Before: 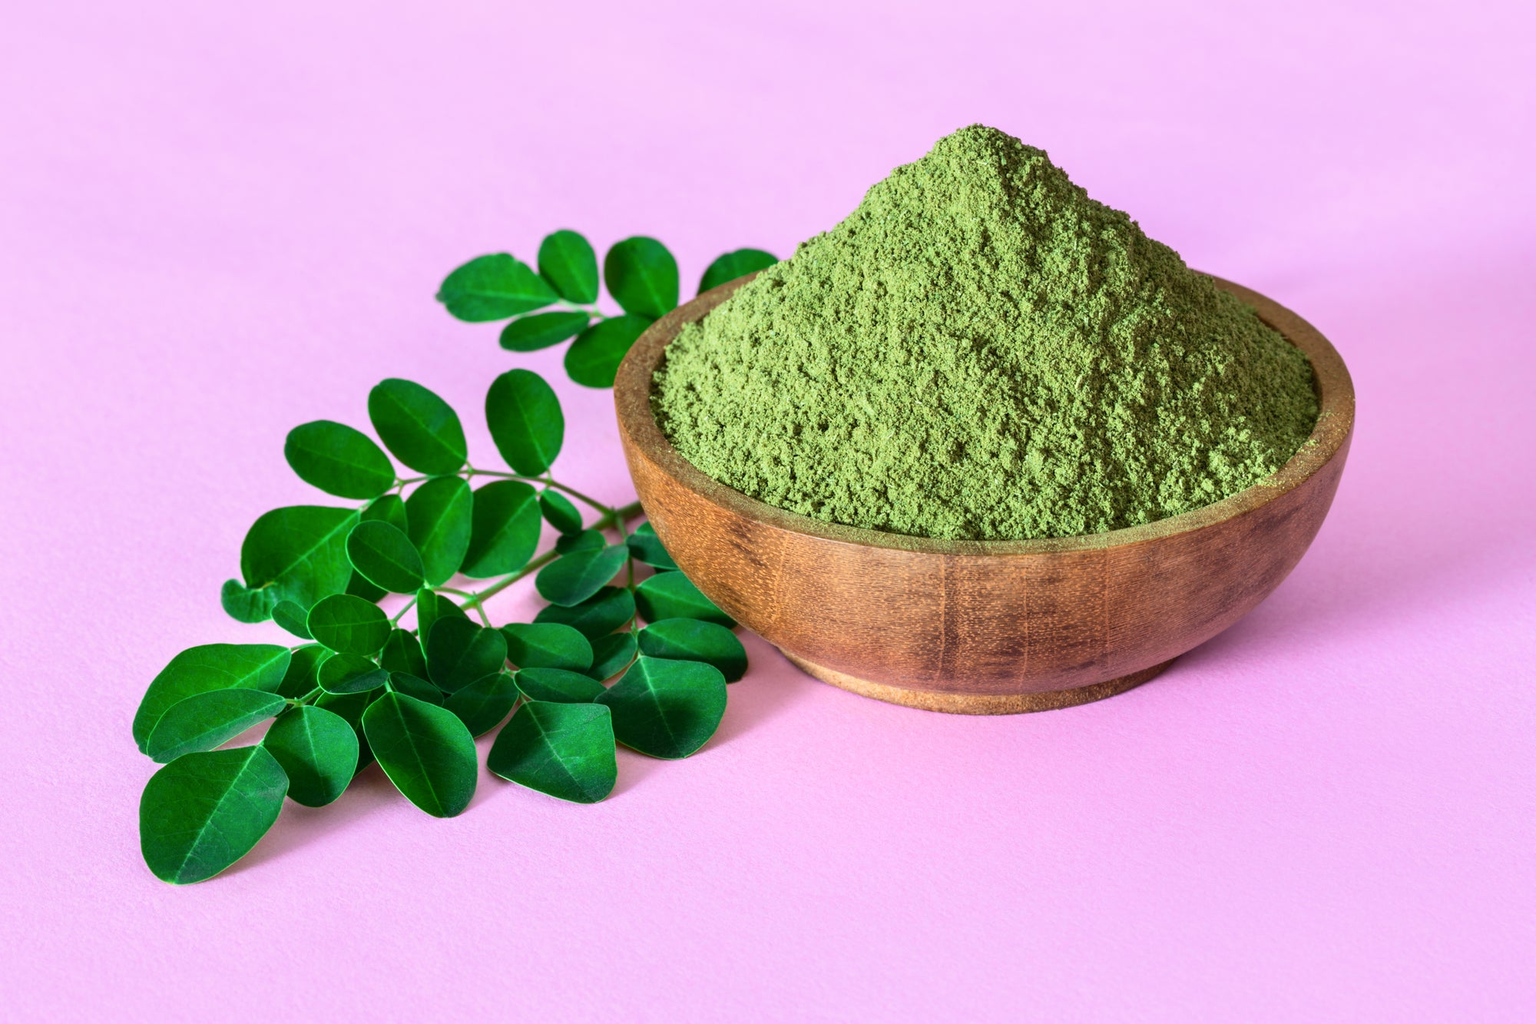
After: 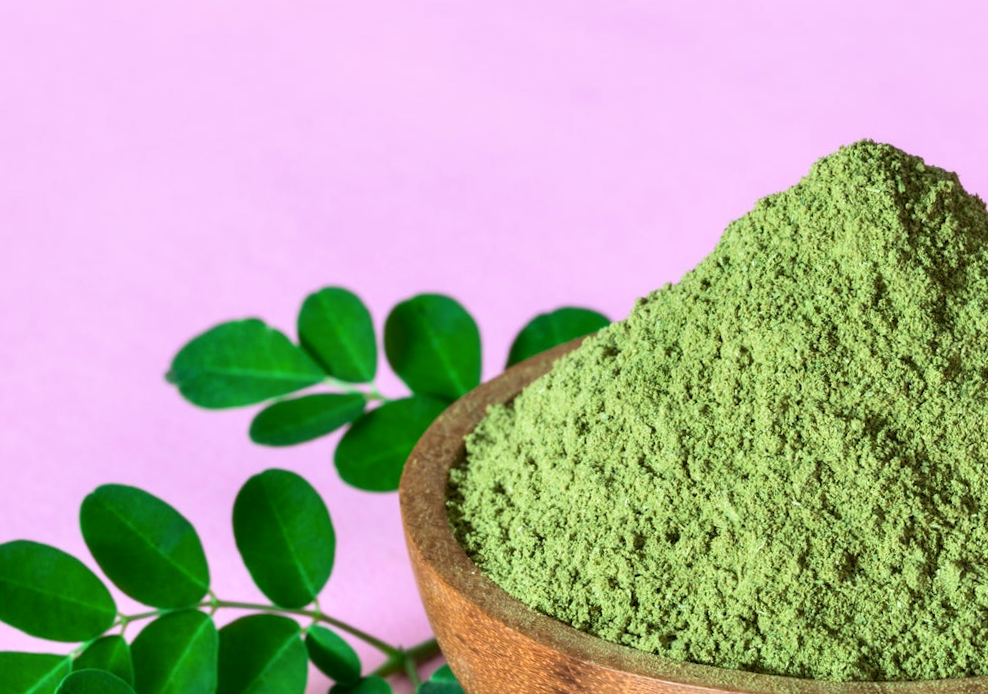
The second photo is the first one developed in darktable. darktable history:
crop: left 19.556%, right 30.401%, bottom 46.458%
color zones: curves: ch0 [(0, 0.5) (0.143, 0.5) (0.286, 0.5) (0.429, 0.5) (0.571, 0.5) (0.714, 0.476) (0.857, 0.5) (1, 0.5)]; ch2 [(0, 0.5) (0.143, 0.5) (0.286, 0.5) (0.429, 0.5) (0.571, 0.5) (0.714, 0.487) (0.857, 0.5) (1, 0.5)]
contrast equalizer: y [[0.518, 0.517, 0.501, 0.5, 0.5, 0.5], [0.5 ×6], [0.5 ×6], [0 ×6], [0 ×6]]
rotate and perspective: rotation -1°, crop left 0.011, crop right 0.989, crop top 0.025, crop bottom 0.975
